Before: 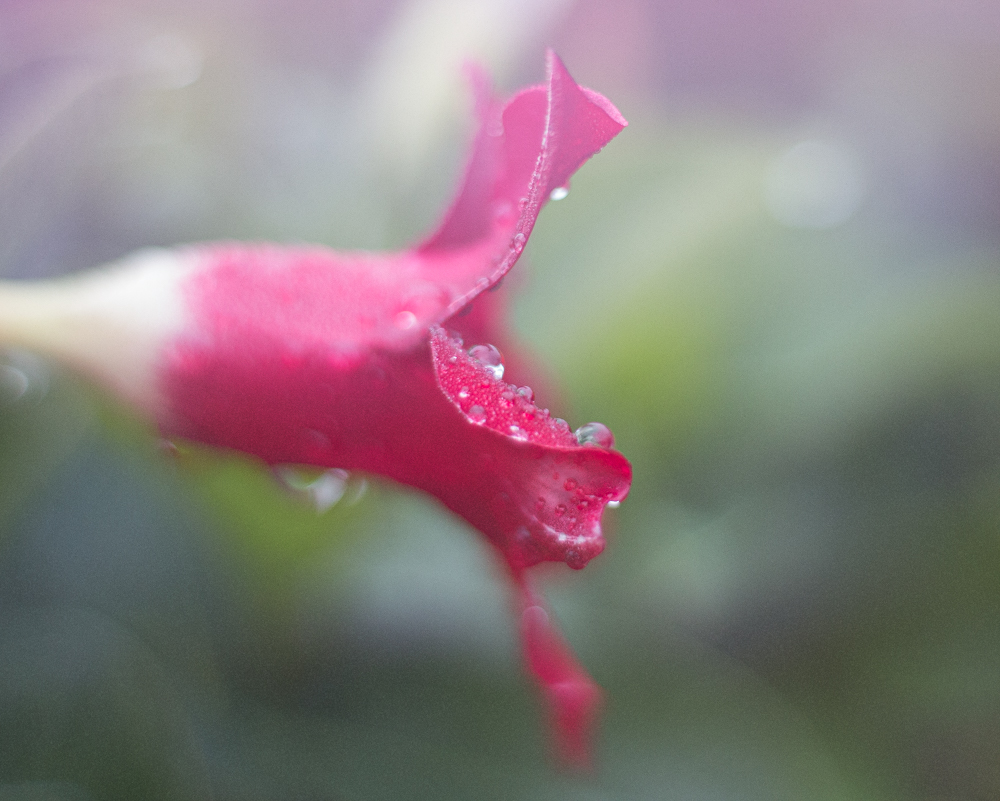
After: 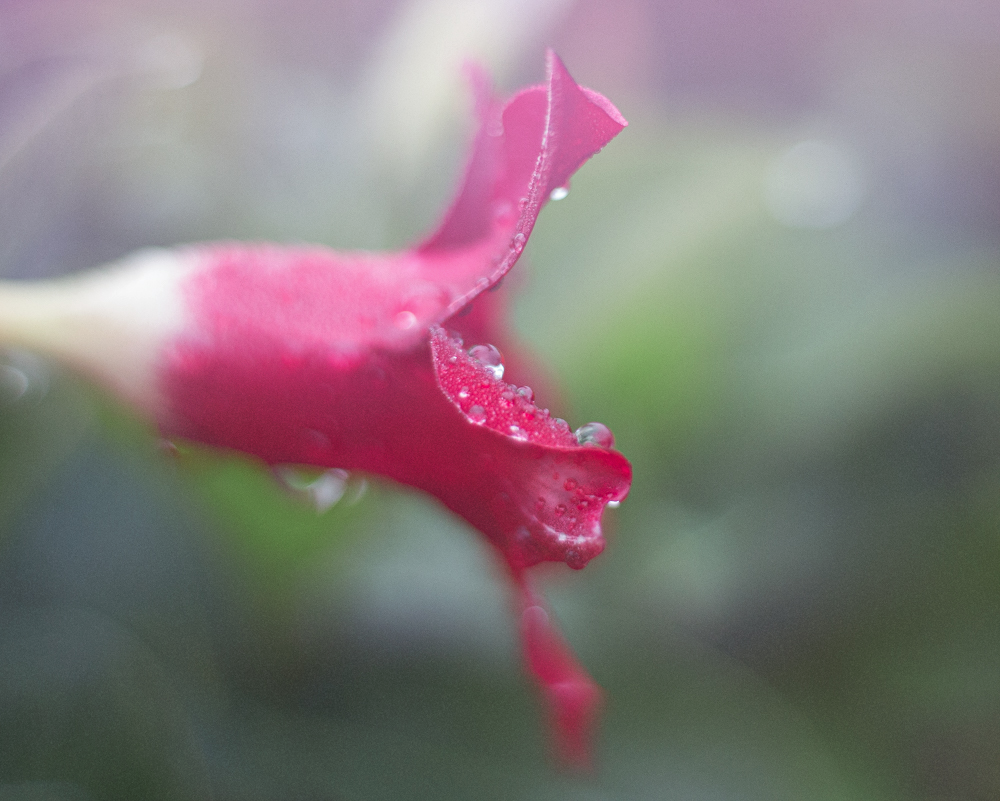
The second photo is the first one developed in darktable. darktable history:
base curve: curves: ch0 [(0, 0) (0.303, 0.277) (1, 1)]
color zones: curves: ch2 [(0, 0.5) (0.143, 0.517) (0.286, 0.571) (0.429, 0.522) (0.571, 0.5) (0.714, 0.5) (0.857, 0.5) (1, 0.5)]
